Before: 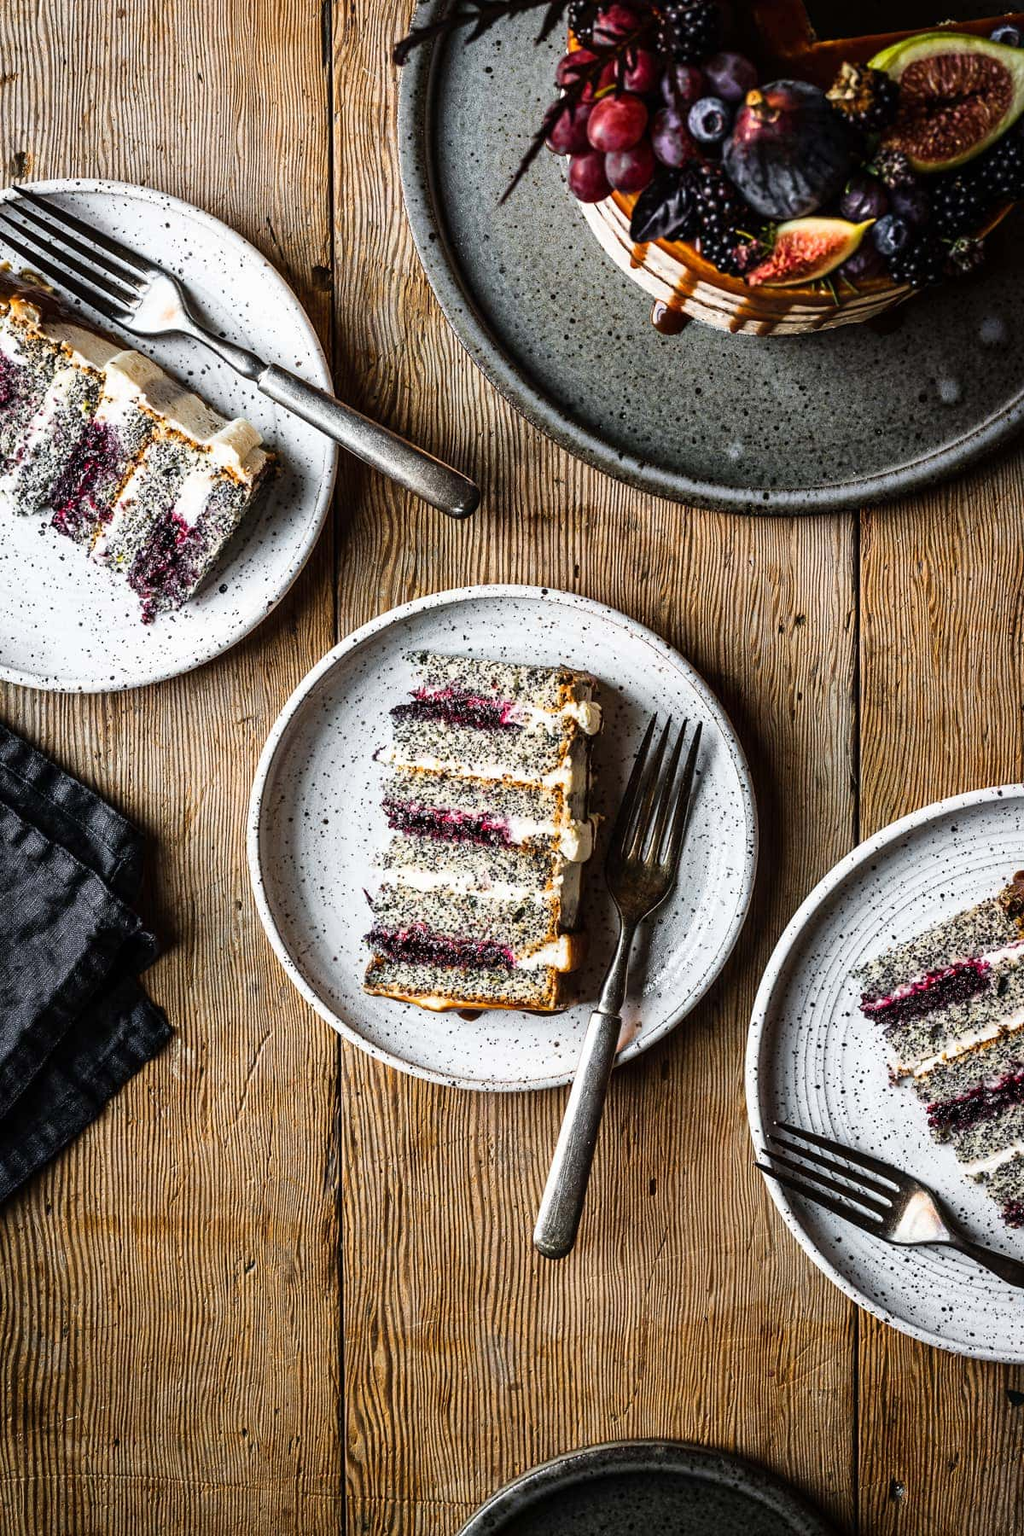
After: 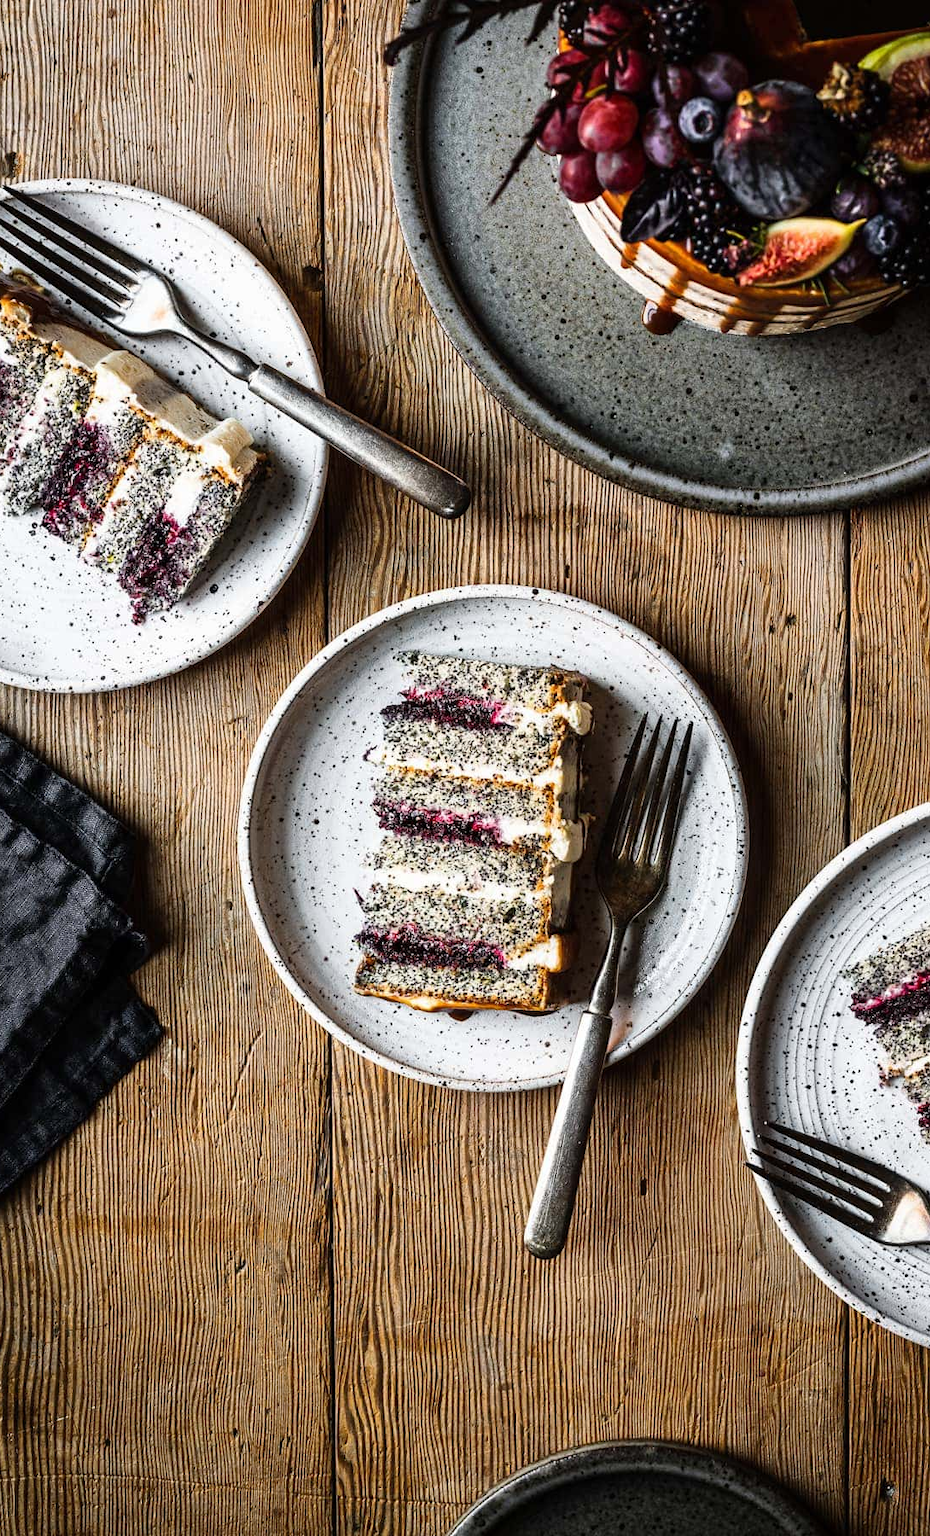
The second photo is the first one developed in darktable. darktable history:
crop and rotate: left 0.95%, right 8.094%
